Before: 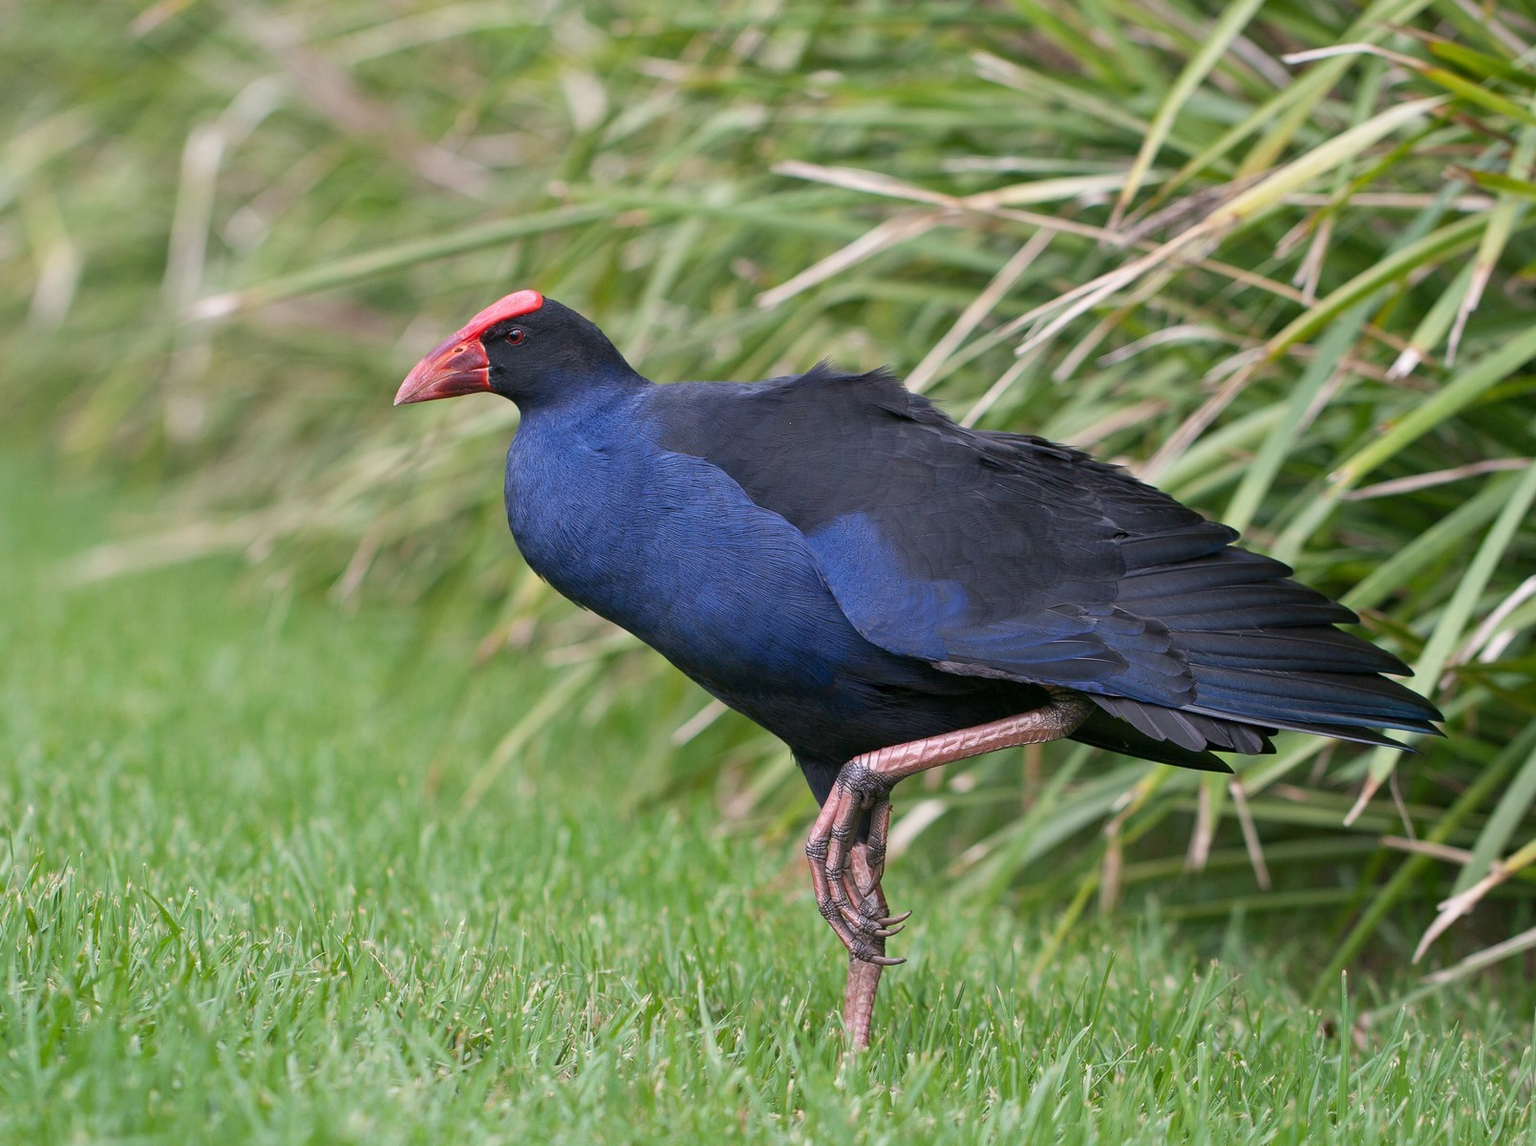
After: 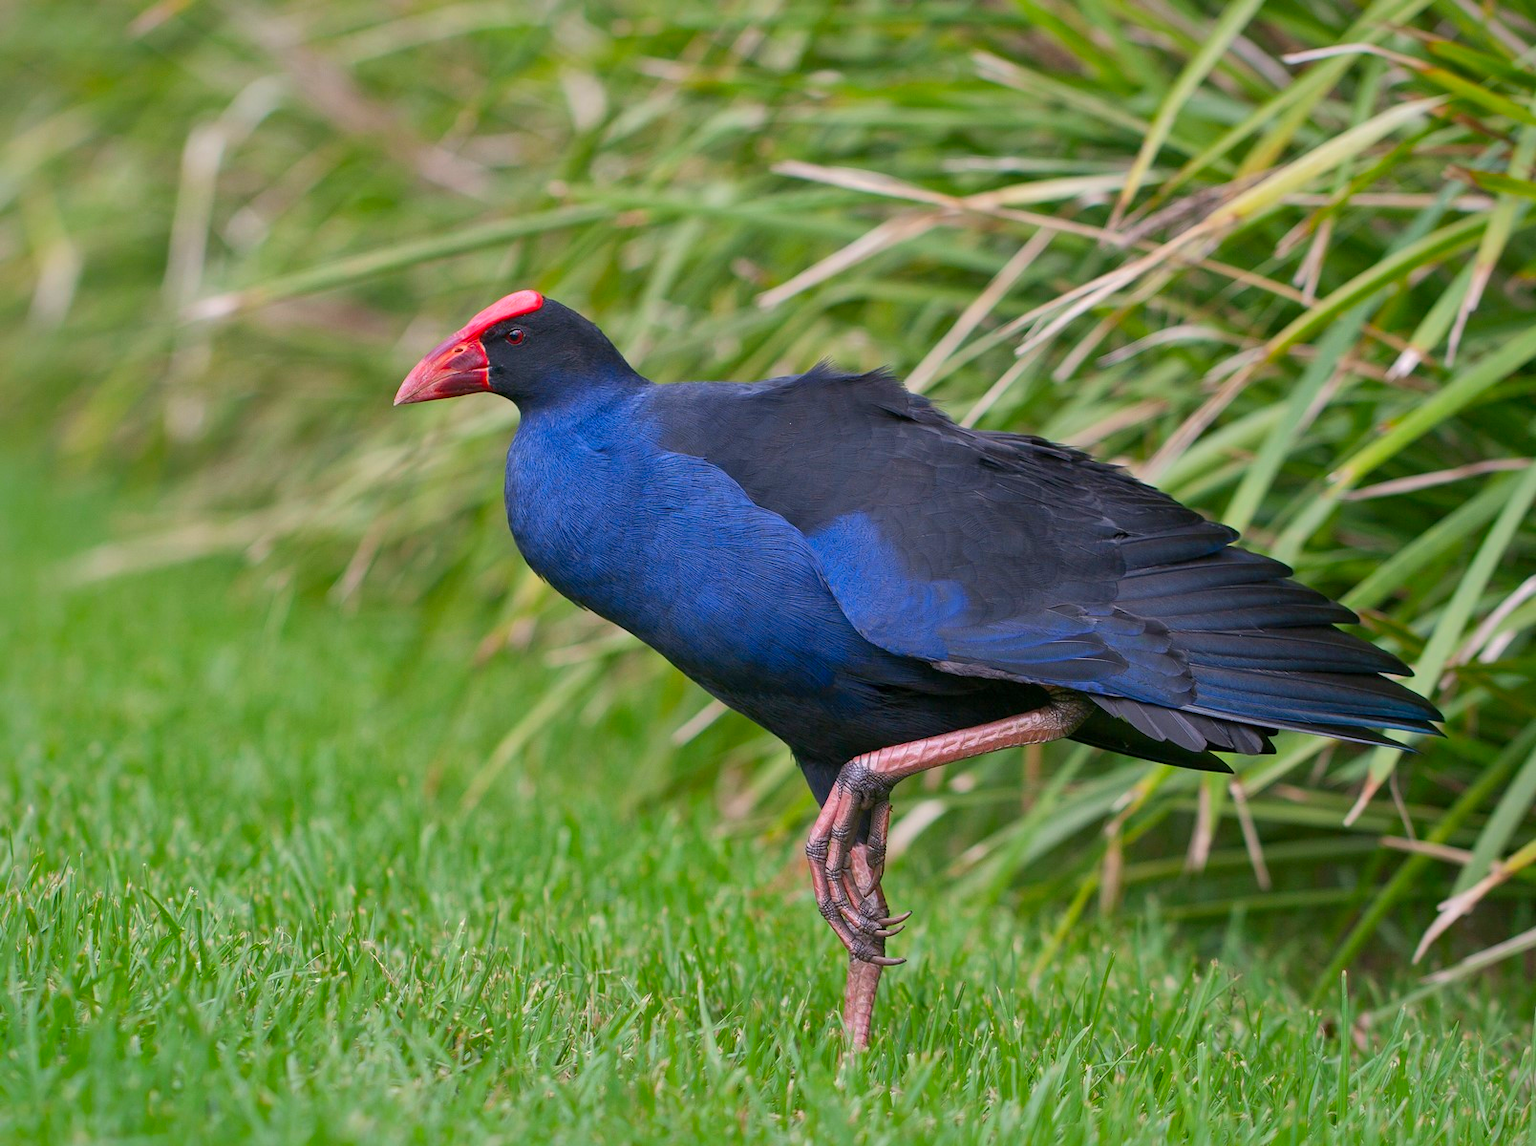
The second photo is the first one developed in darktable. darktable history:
contrast brightness saturation: brightness -0.021, saturation 0.356
shadows and highlights: shadows 39.83, highlights -59.91
